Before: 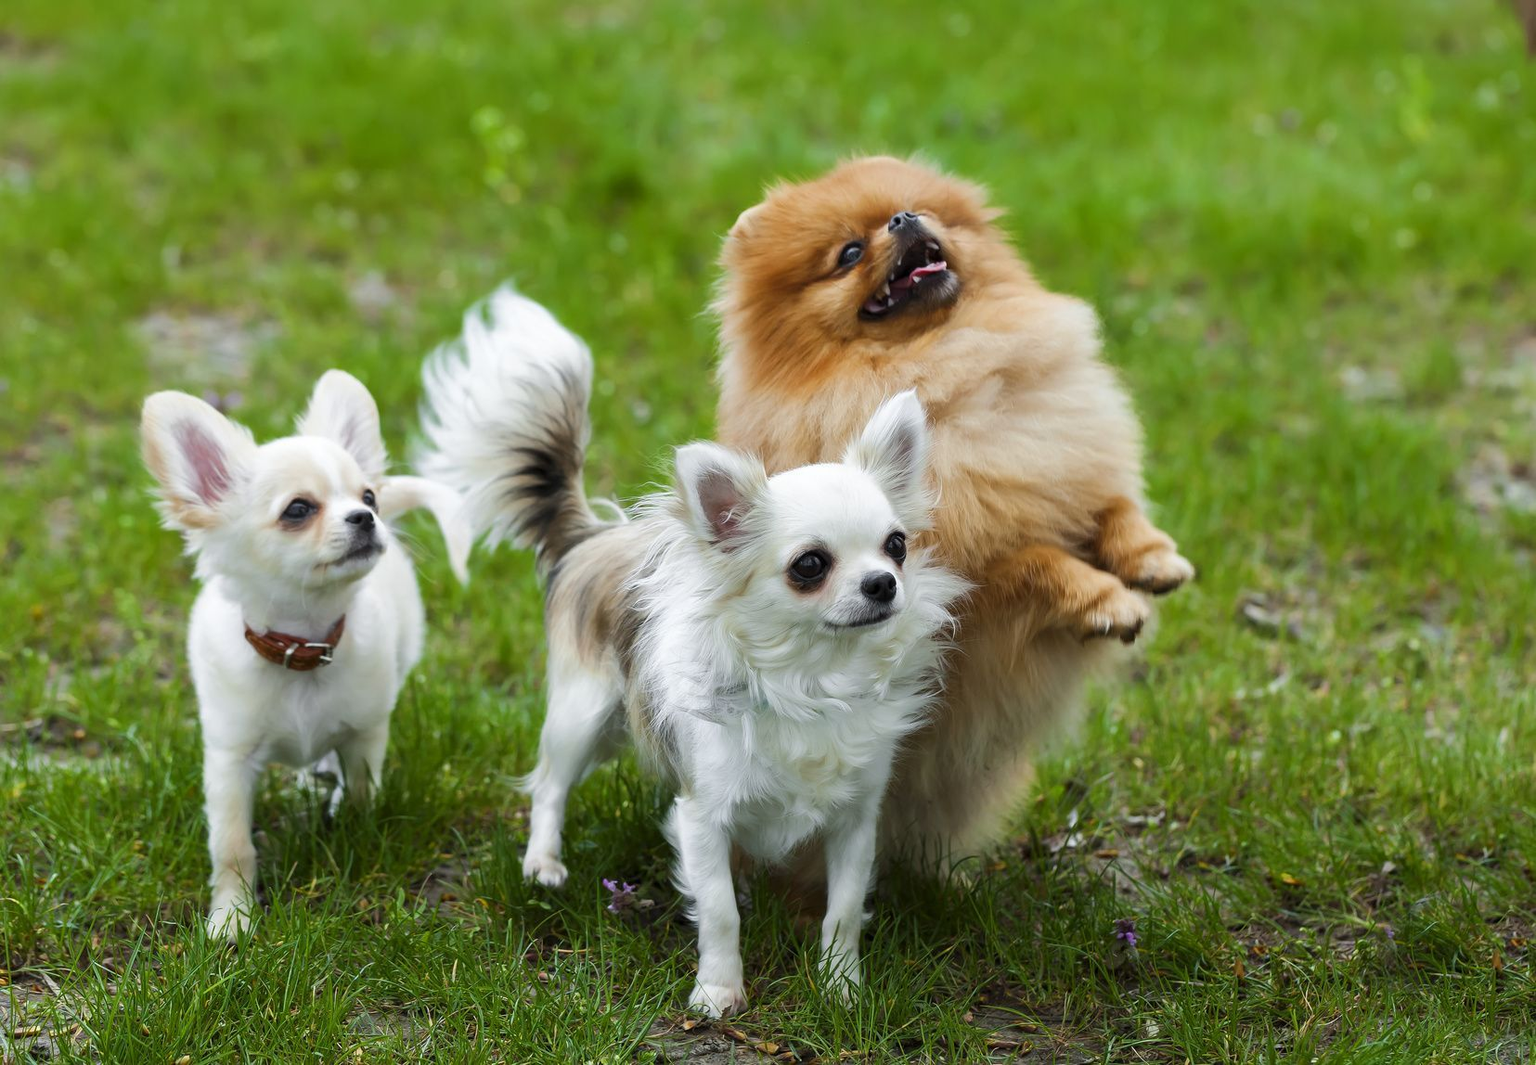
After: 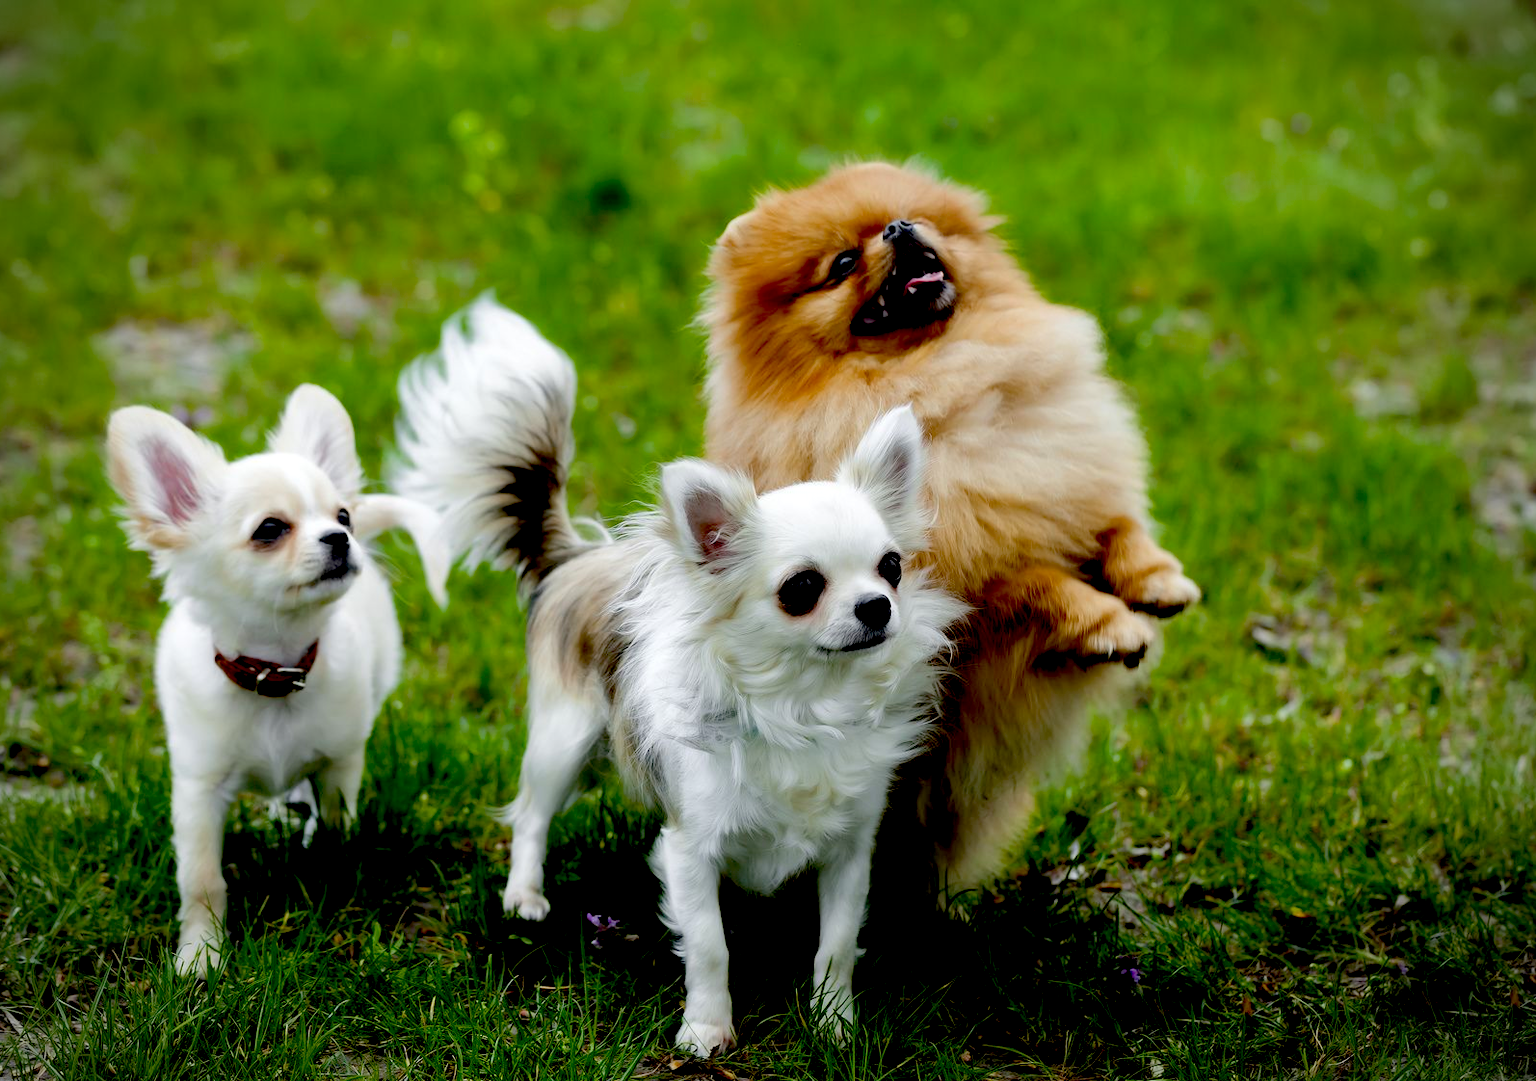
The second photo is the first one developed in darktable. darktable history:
local contrast: highlights 100%, shadows 100%, detail 120%, midtone range 0.2
contrast equalizer: octaves 7, y [[0.502, 0.505, 0.512, 0.529, 0.564, 0.588], [0.5 ×6], [0.502, 0.505, 0.512, 0.529, 0.564, 0.588], [0, 0.001, 0.001, 0.004, 0.008, 0.011], [0, 0.001, 0.001, 0.004, 0.008, 0.011]], mix -1
vignetting: on, module defaults
crop and rotate: left 2.536%, right 1.107%, bottom 2.246%
exposure: black level correction 0.056, compensate highlight preservation false
